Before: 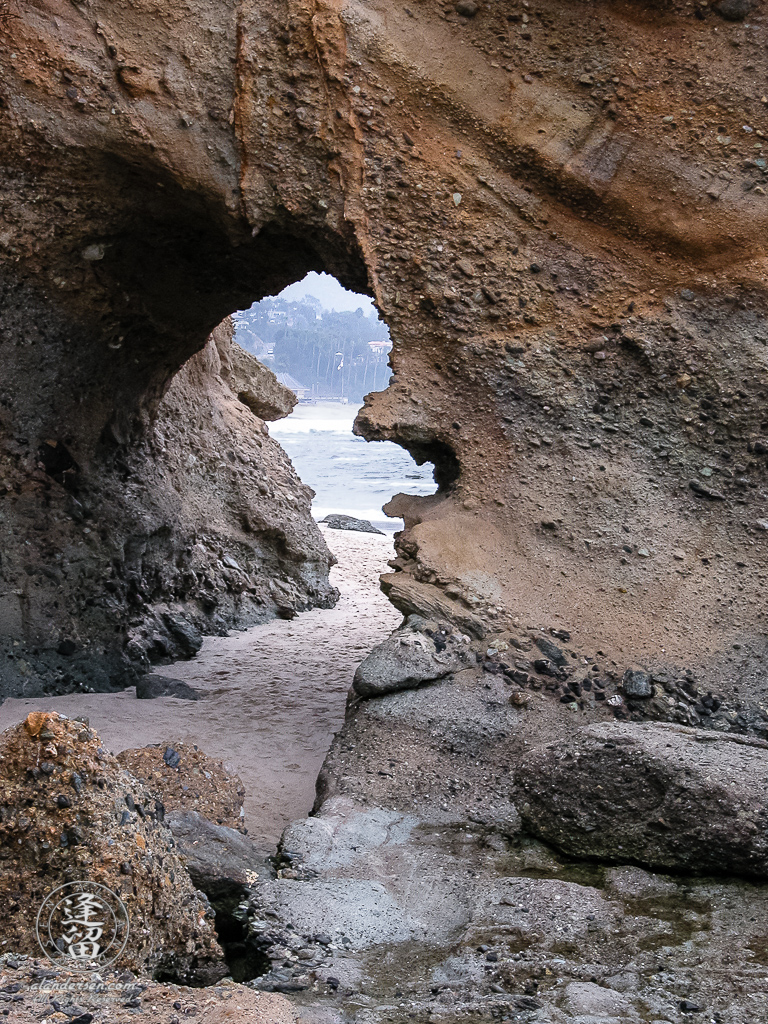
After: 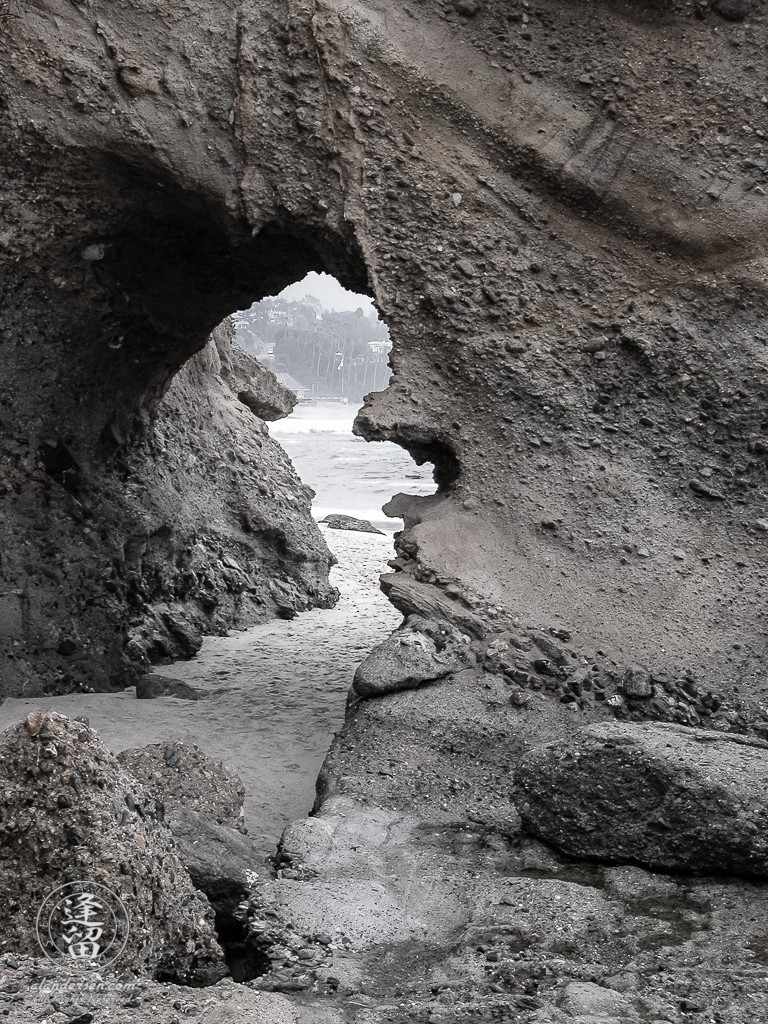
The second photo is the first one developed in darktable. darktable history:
color correction: highlights b* -0.013, saturation 0.235
